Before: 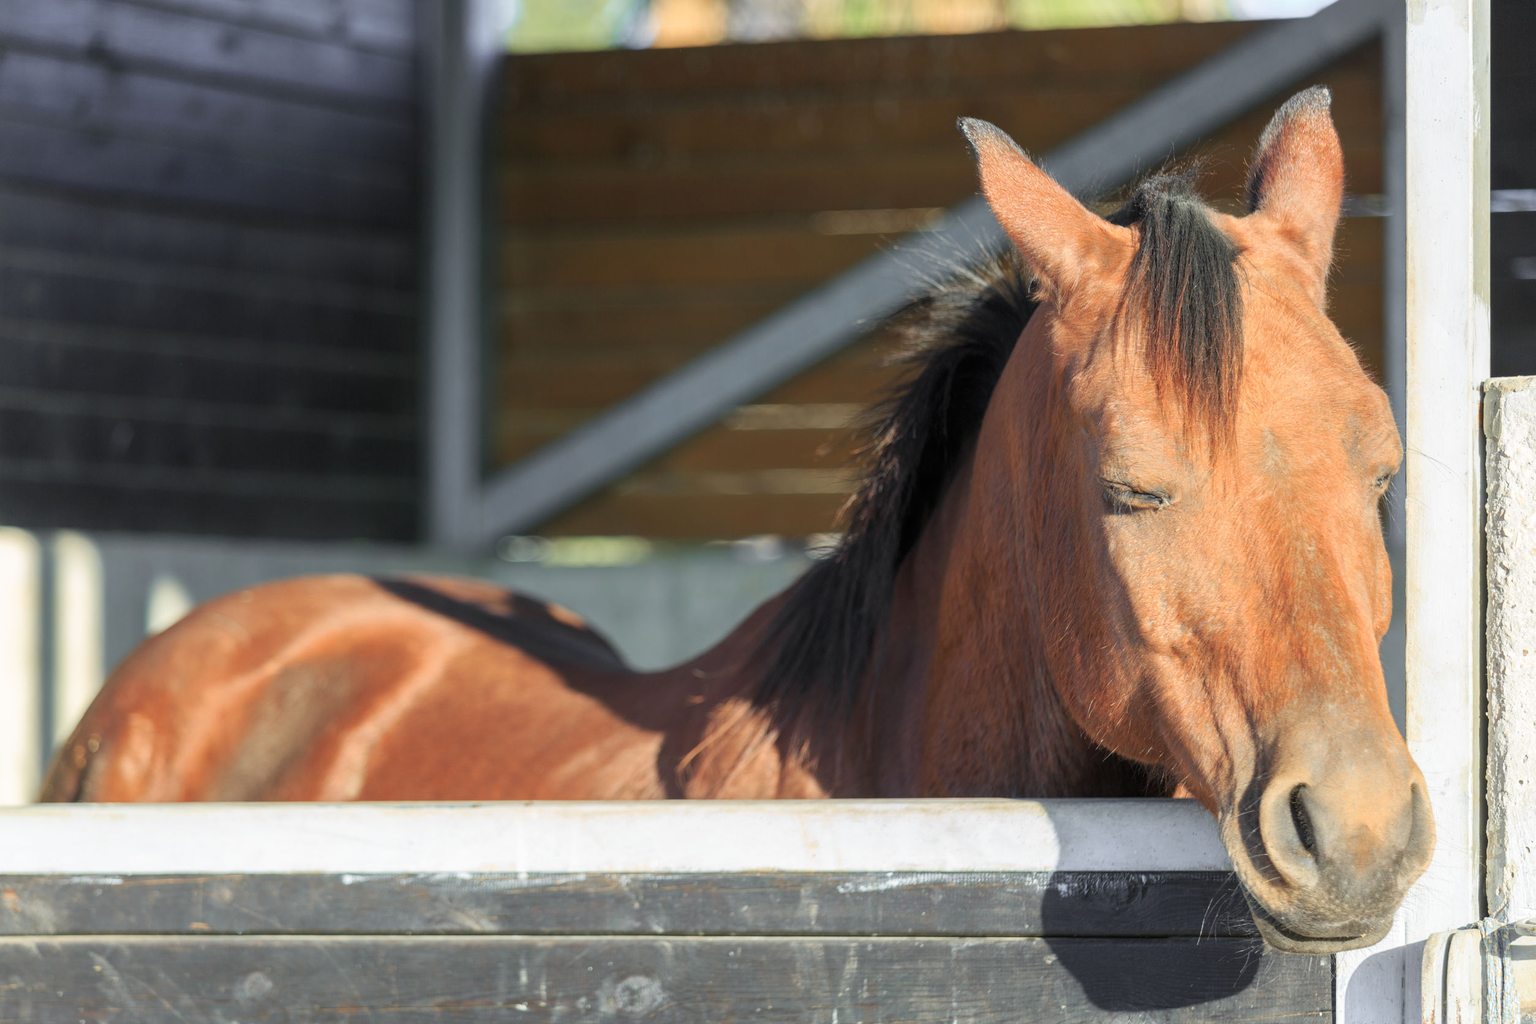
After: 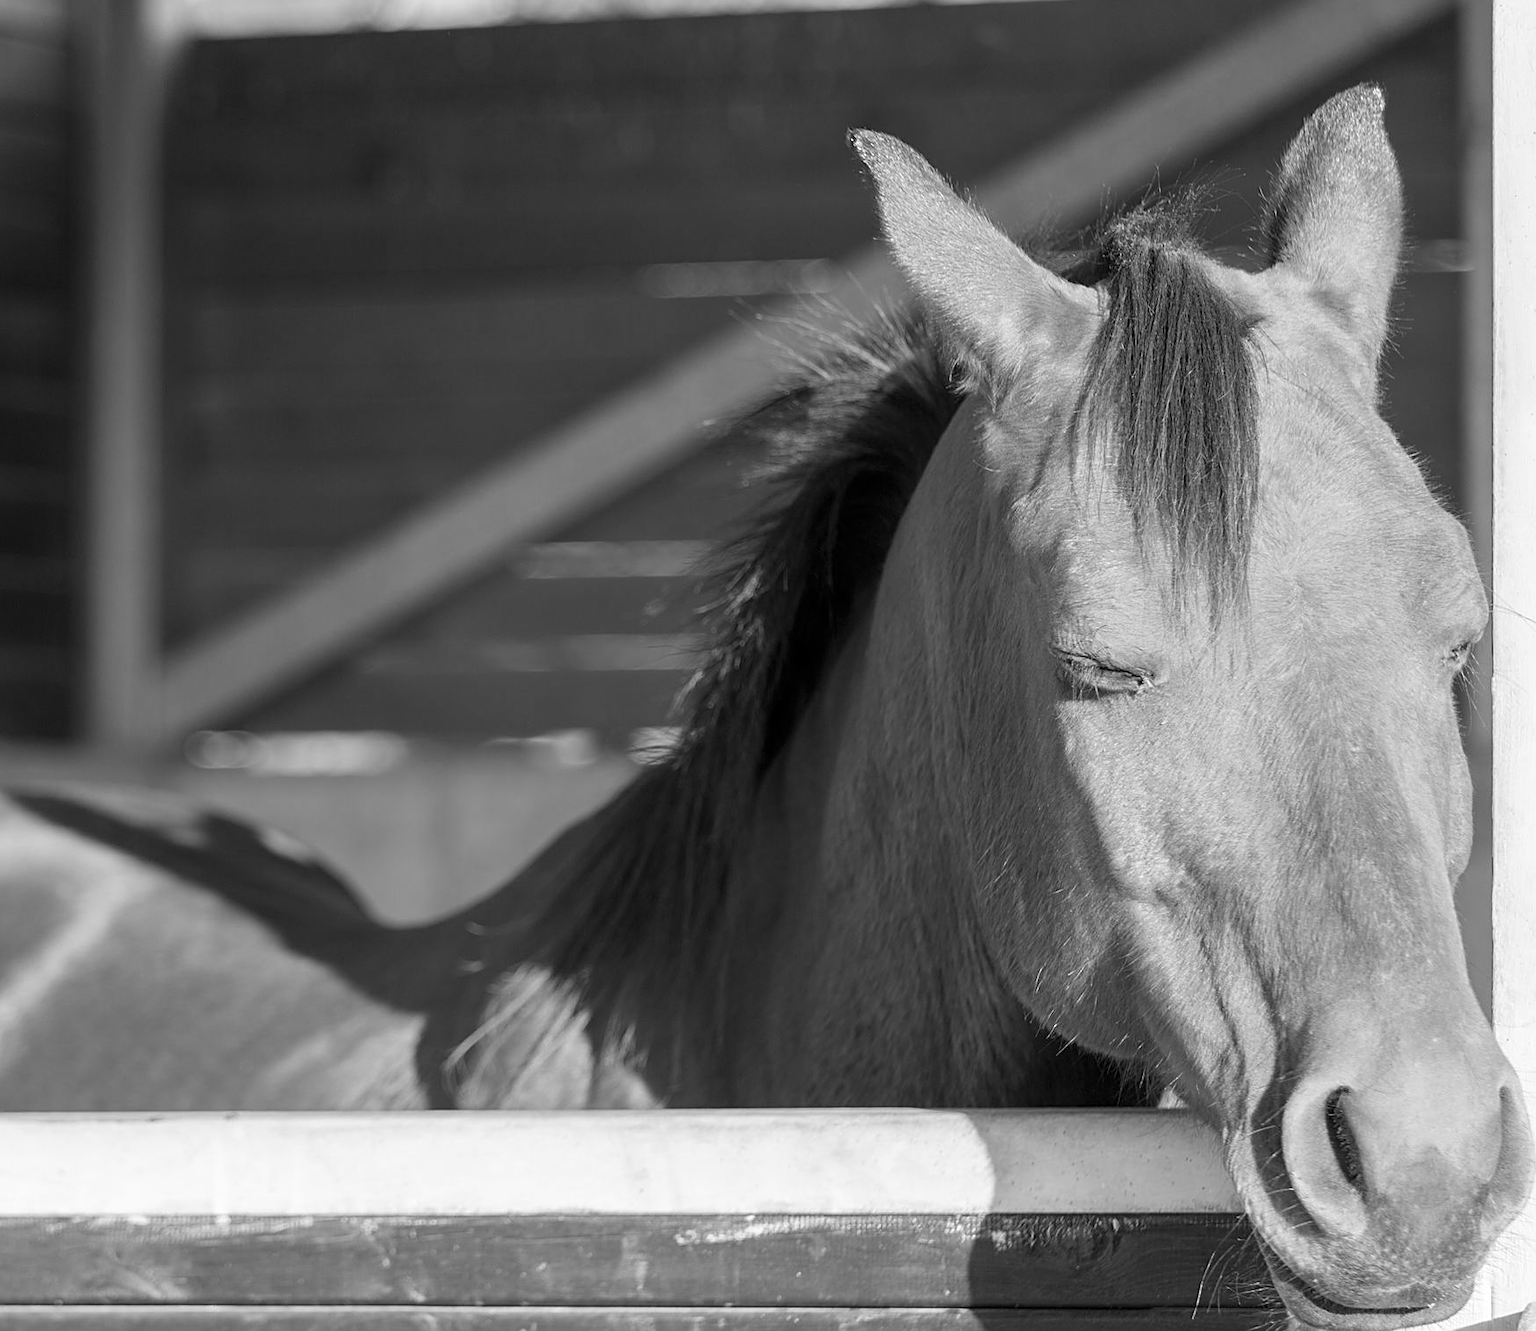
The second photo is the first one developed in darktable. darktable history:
crop and rotate: left 23.997%, top 2.804%, right 6.437%, bottom 6.726%
color correction: highlights b* -0.006, saturation 0.865
sharpen: on, module defaults
exposure: black level correction 0.001, compensate highlight preservation false
contrast brightness saturation: saturation -0.999
